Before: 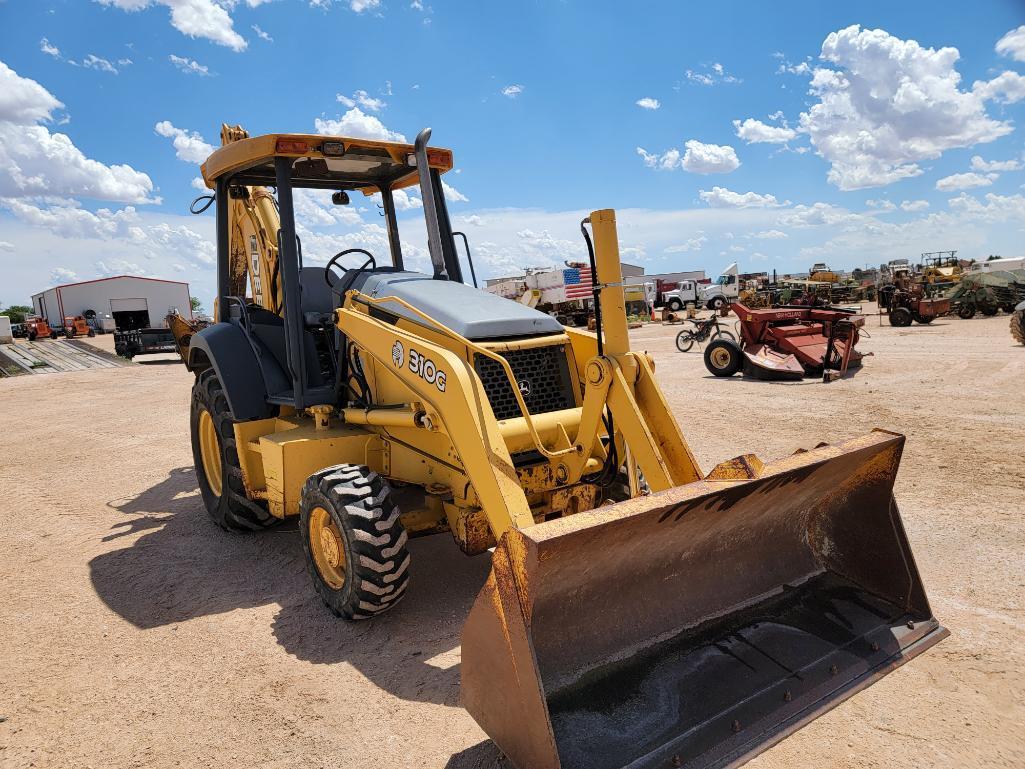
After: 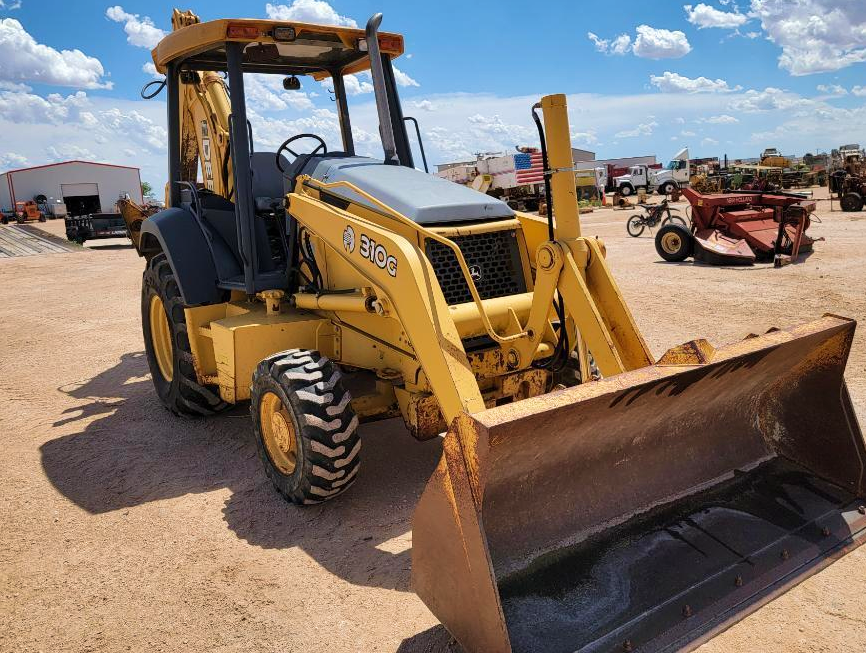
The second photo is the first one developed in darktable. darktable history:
shadows and highlights: soften with gaussian
velvia: on, module defaults
crop and rotate: left 4.785%, top 15.035%, right 10.666%
